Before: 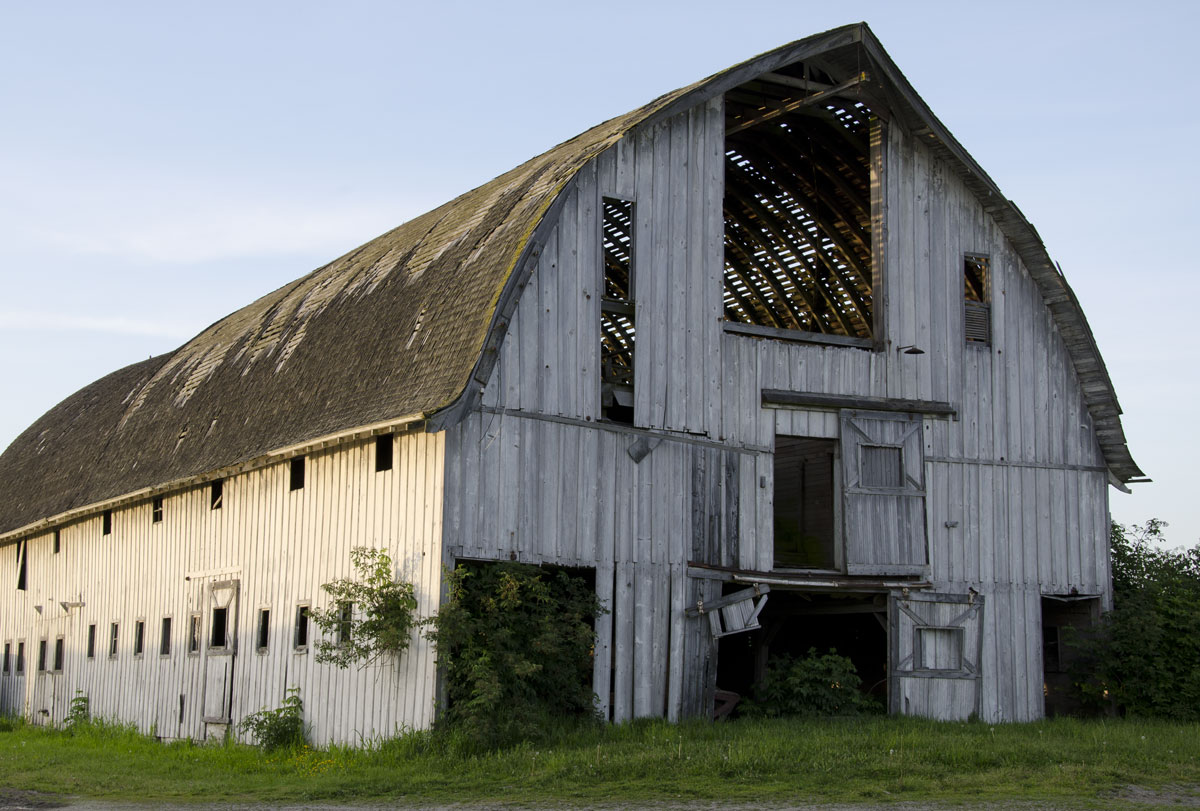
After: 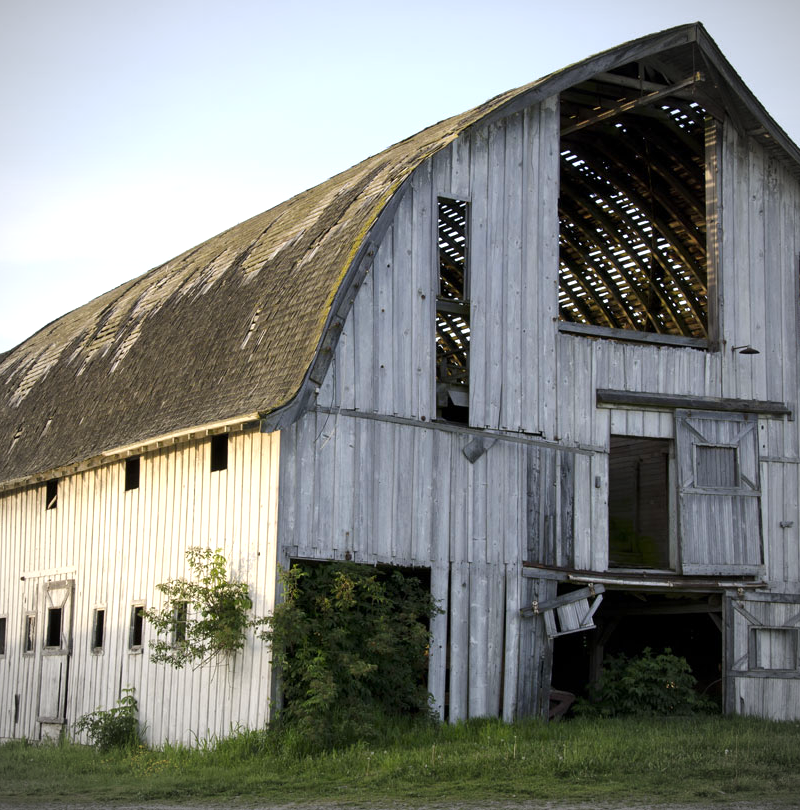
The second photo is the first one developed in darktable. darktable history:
crop and rotate: left 13.789%, right 19.51%
exposure: exposure 0.526 EV, compensate highlight preservation false
color zones: curves: ch0 [(0.068, 0.464) (0.25, 0.5) (0.48, 0.508) (0.75, 0.536) (0.886, 0.476) (0.967, 0.456)]; ch1 [(0.066, 0.456) (0.25, 0.5) (0.616, 0.508) (0.746, 0.56) (0.934, 0.444)]
vignetting: fall-off radius 61.16%, saturation -0.638
